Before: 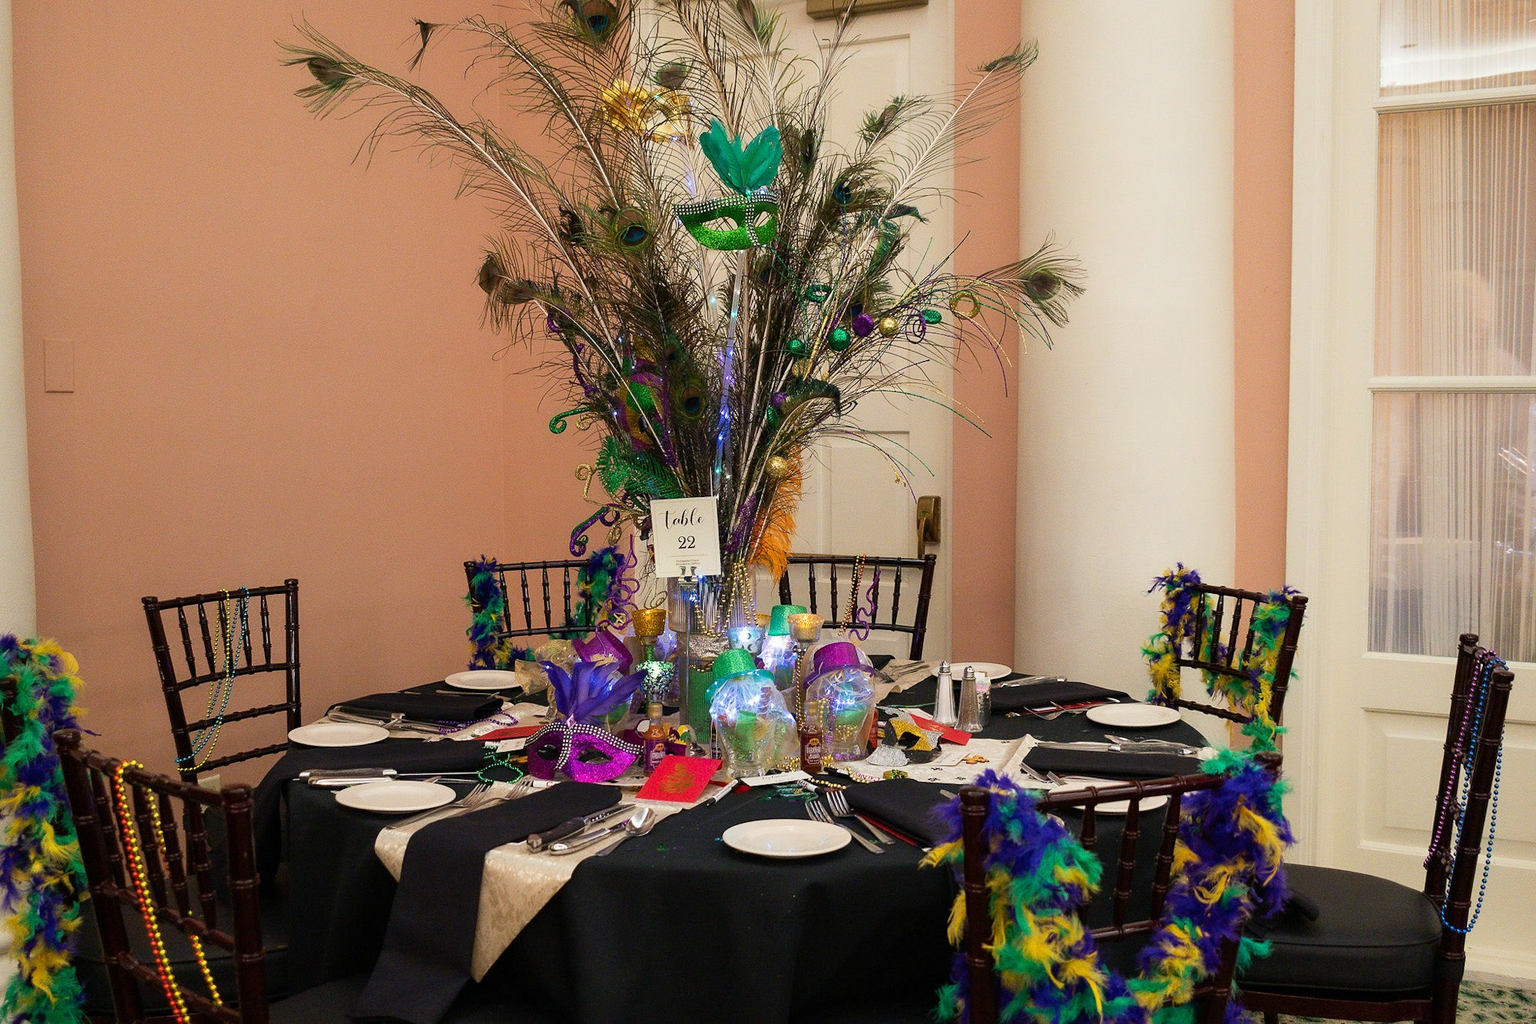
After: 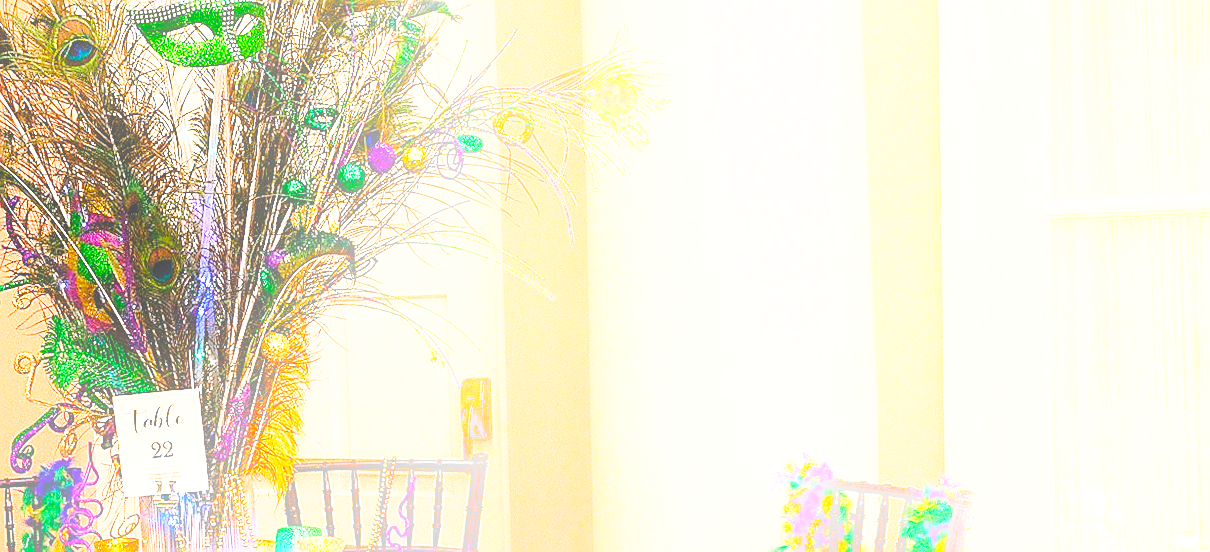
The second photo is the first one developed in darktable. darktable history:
crop: left 36.005%, top 18.293%, right 0.31%, bottom 38.444%
contrast brightness saturation: contrast 0.04, saturation 0.16
exposure: black level correction 0.001, exposure 0.5 EV, compensate exposure bias true, compensate highlight preservation false
sharpen: radius 1.4, amount 1.25, threshold 0.7
rotate and perspective: rotation -2.12°, lens shift (vertical) 0.009, lens shift (horizontal) -0.008, automatic cropping original format, crop left 0.036, crop right 0.964, crop top 0.05, crop bottom 0.959
base curve: curves: ch0 [(0, 0) (0.028, 0.03) (0.105, 0.232) (0.387, 0.748) (0.754, 0.968) (1, 1)], fusion 1, exposure shift 0.576, preserve colors none
bloom: on, module defaults
